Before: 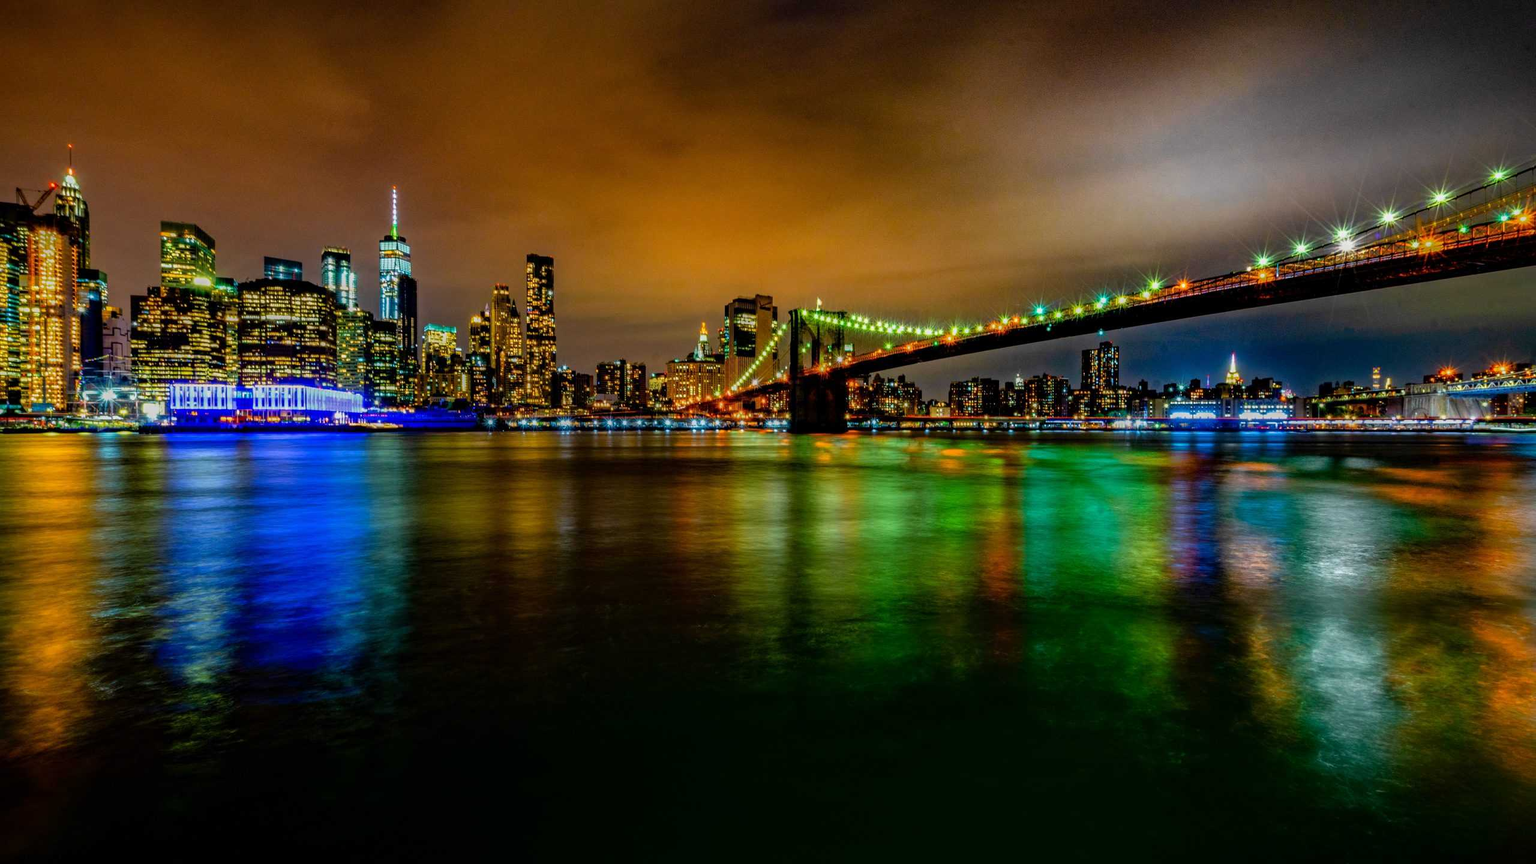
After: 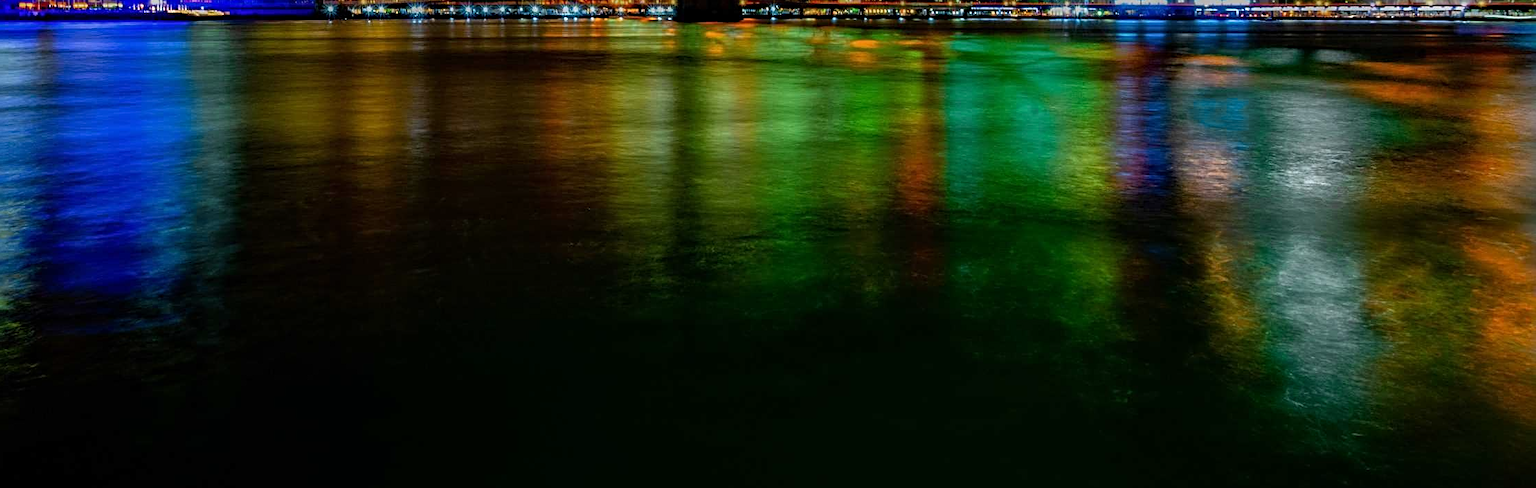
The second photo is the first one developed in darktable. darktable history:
sharpen: radius 2.559, amount 0.635
exposure: exposure -0.261 EV, compensate highlight preservation false
crop and rotate: left 13.297%, top 48.047%, bottom 2.95%
color zones: curves: ch0 [(0.25, 0.5) (0.423, 0.5) (0.443, 0.5) (0.521, 0.756) (0.568, 0.5) (0.576, 0.5) (0.75, 0.5)]; ch1 [(0.25, 0.5) (0.423, 0.5) (0.443, 0.5) (0.539, 0.873) (0.624, 0.565) (0.631, 0.5) (0.75, 0.5)], mix -129.55%
